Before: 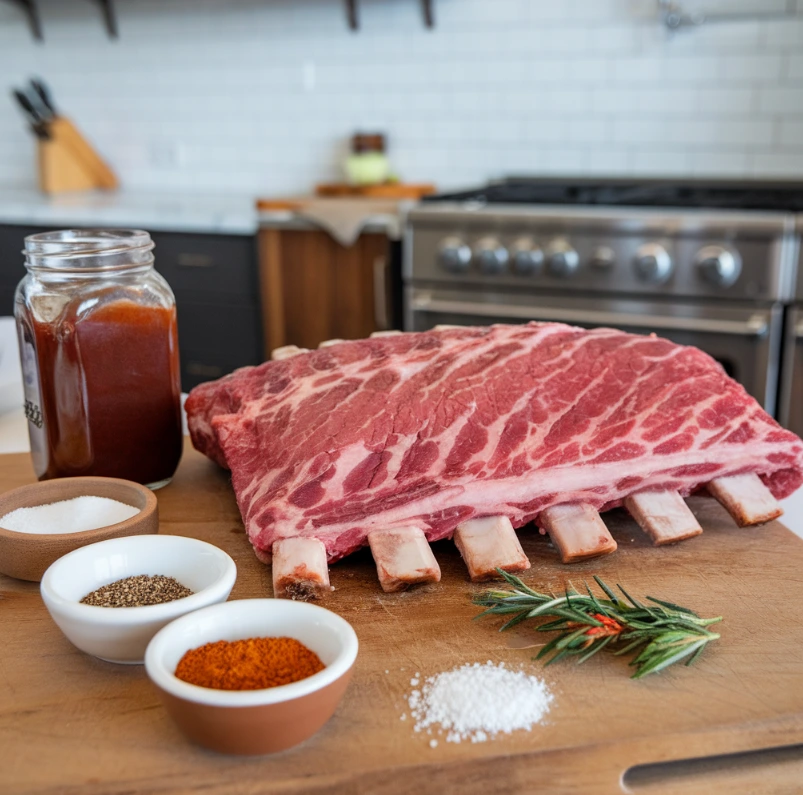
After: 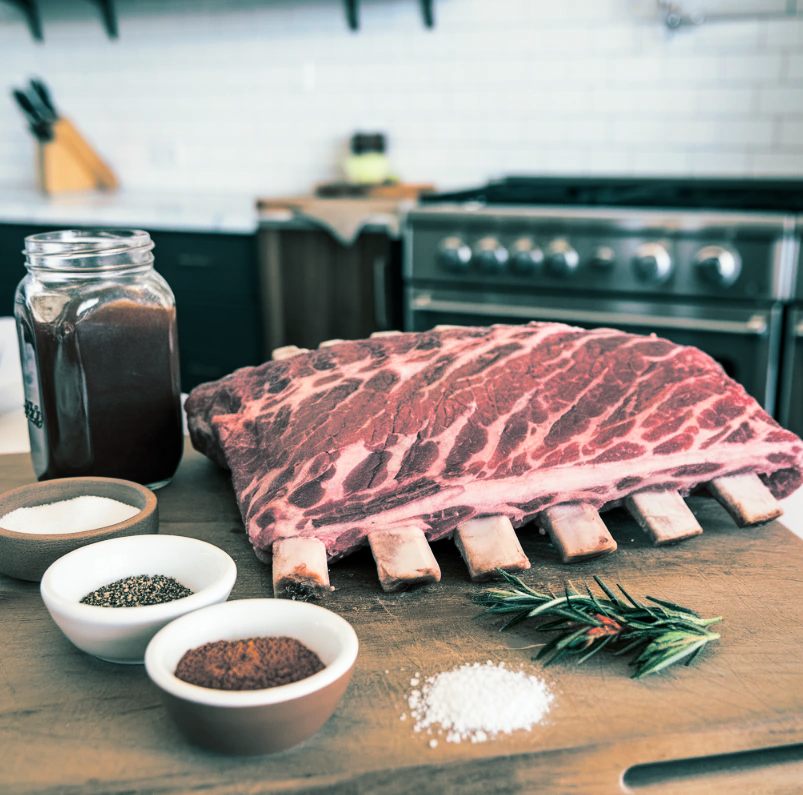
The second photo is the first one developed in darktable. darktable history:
split-toning: shadows › hue 186.43°, highlights › hue 49.29°, compress 30.29%
contrast brightness saturation: contrast 0.28
